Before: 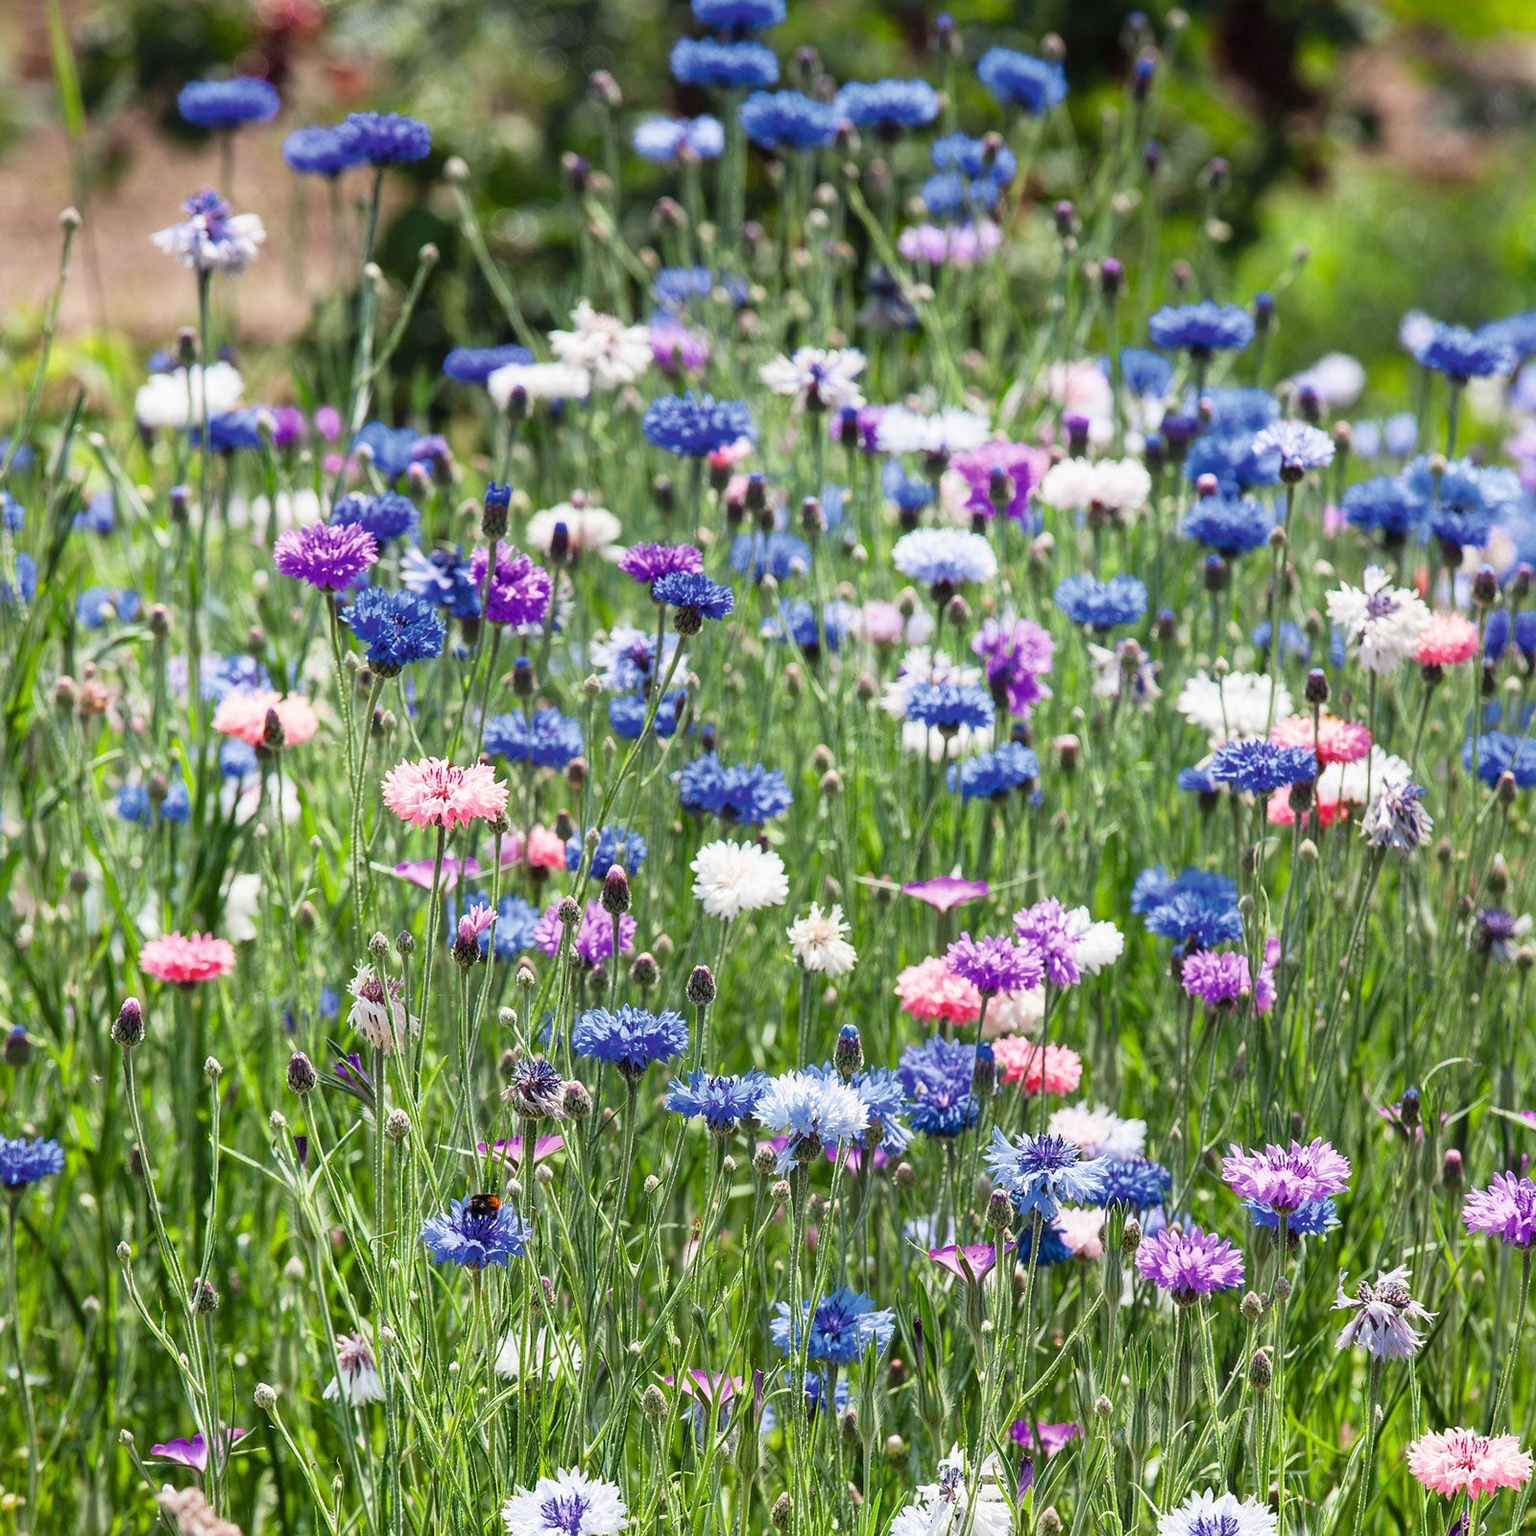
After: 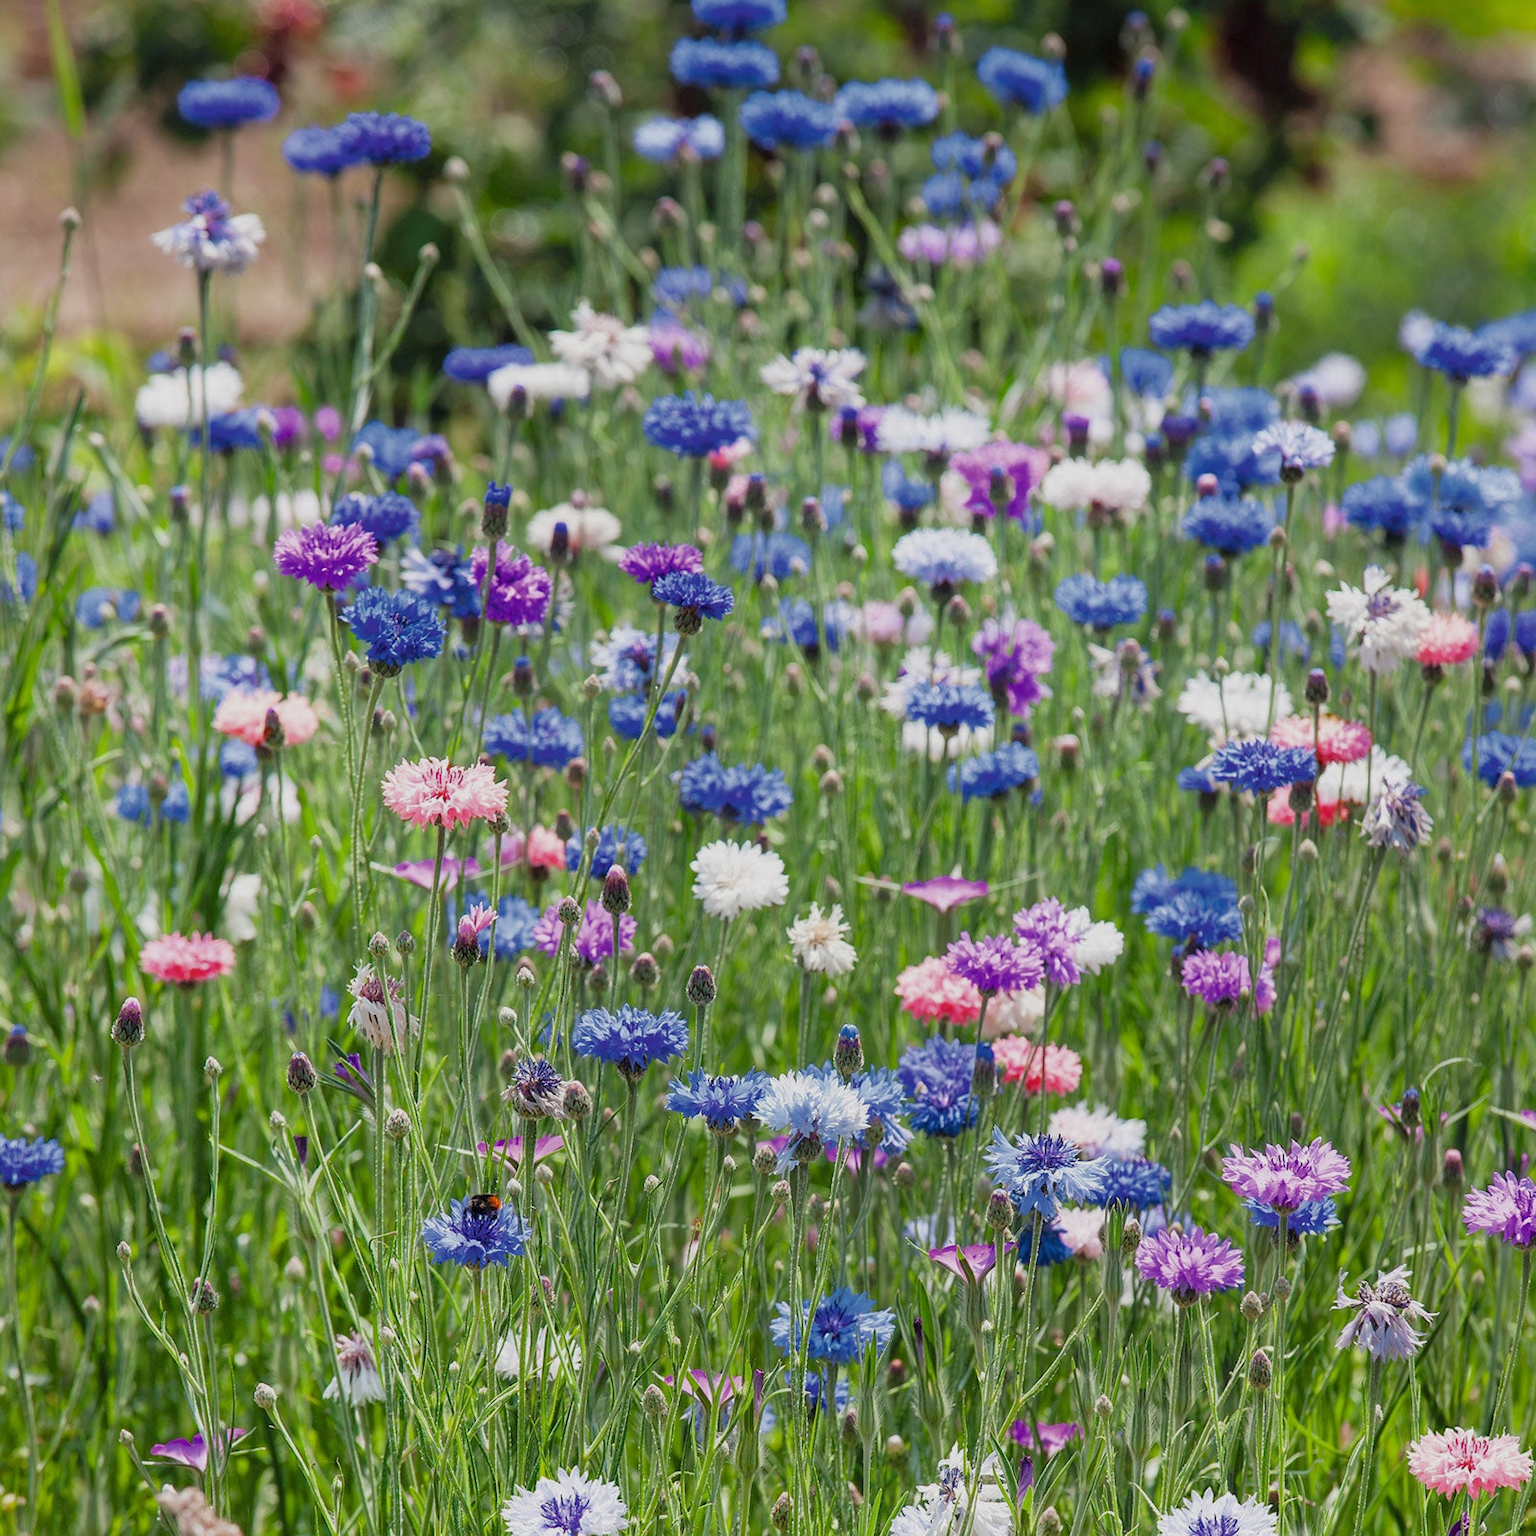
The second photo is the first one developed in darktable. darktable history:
tone equalizer: -8 EV 0.255 EV, -7 EV 0.436 EV, -6 EV 0.43 EV, -5 EV 0.228 EV, -3 EV -0.257 EV, -2 EV -0.446 EV, -1 EV -0.42 EV, +0 EV -0.254 EV, edges refinement/feathering 500, mask exposure compensation -1.57 EV, preserve details no
